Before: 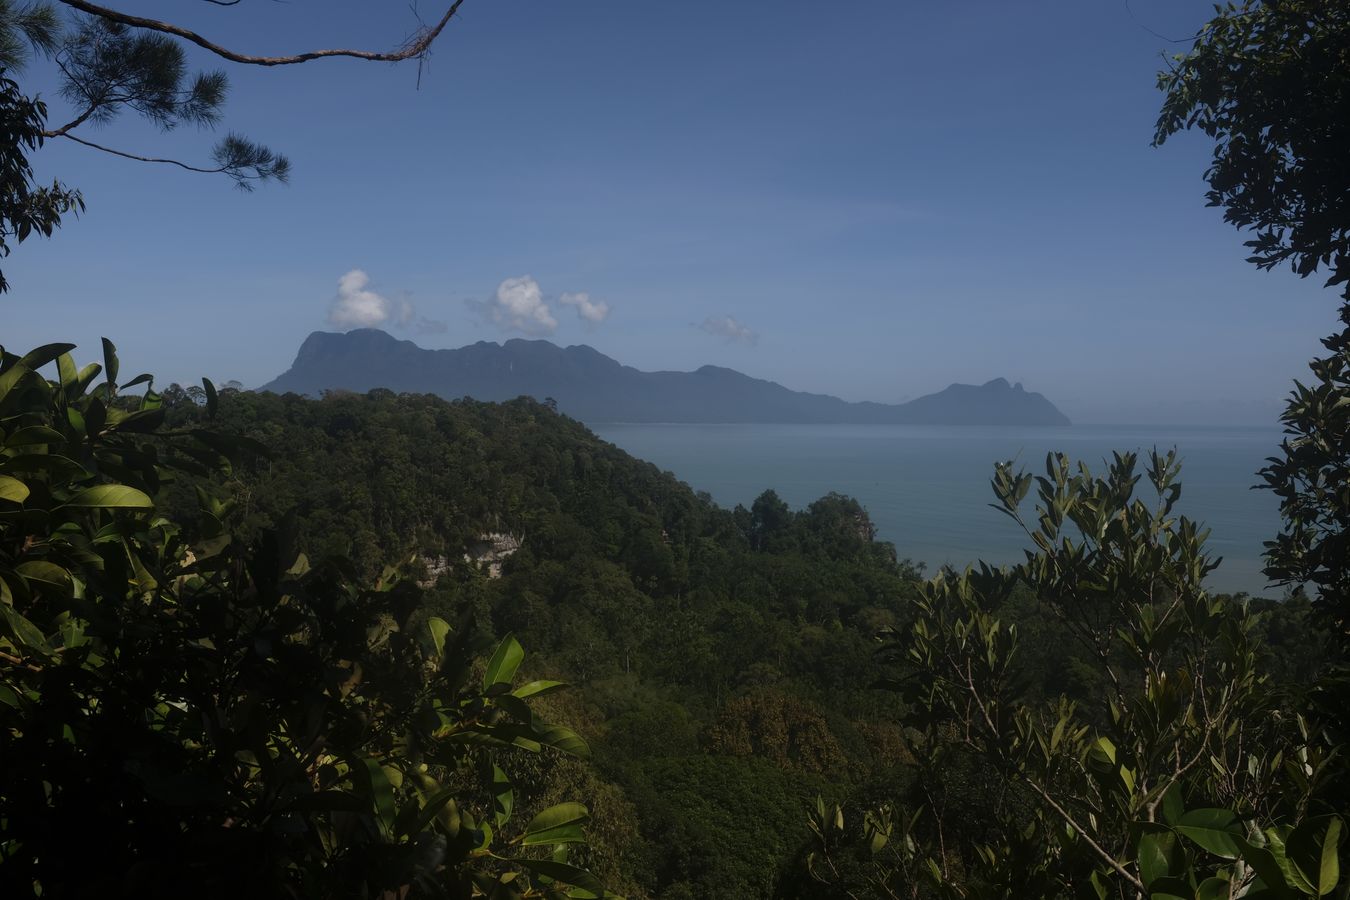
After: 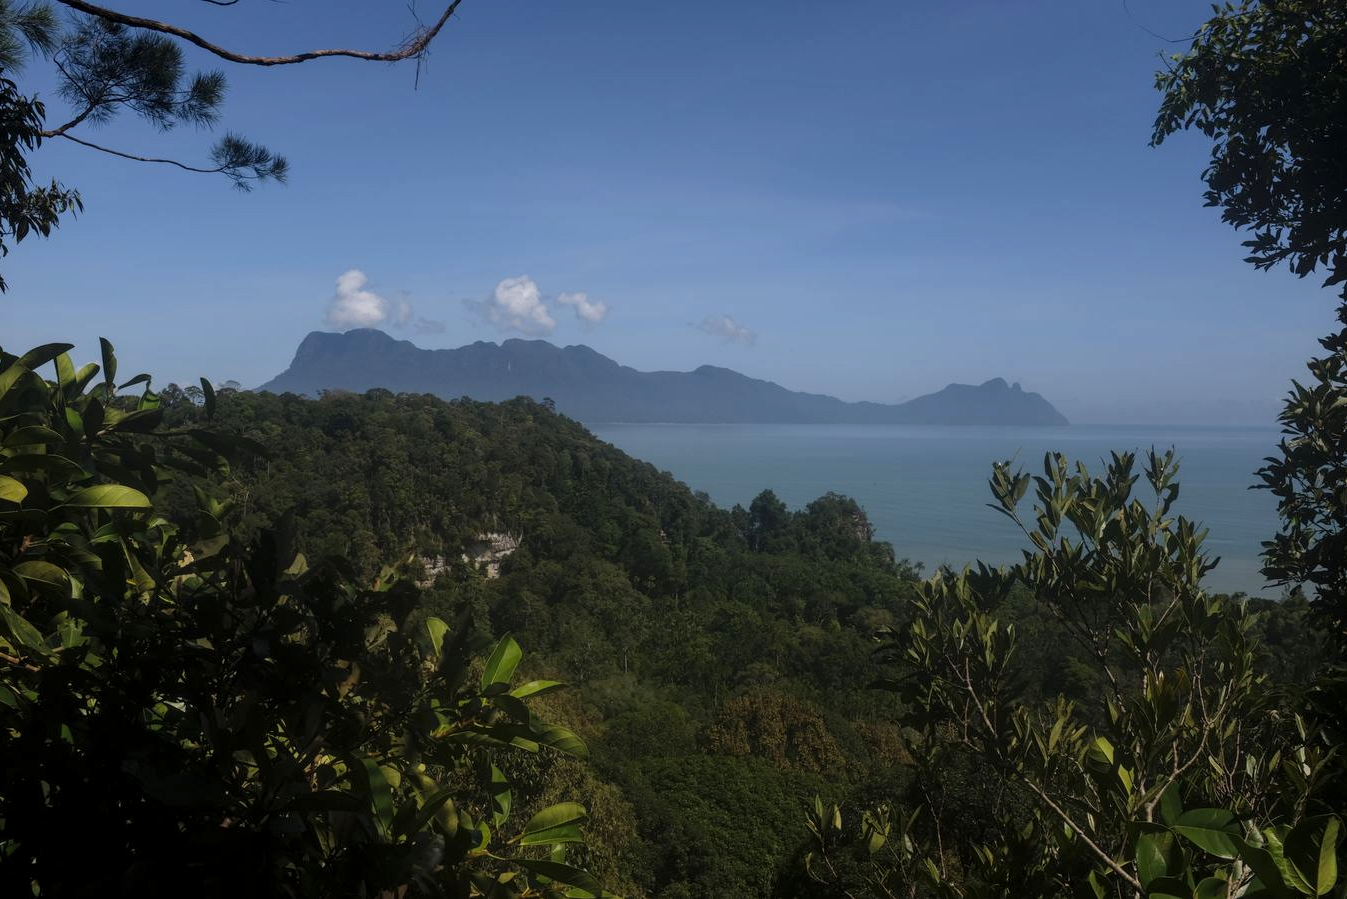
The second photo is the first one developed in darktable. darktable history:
local contrast: on, module defaults
crop and rotate: left 0.2%, bottom 0.002%
contrast brightness saturation: contrast 0.074, brightness 0.07, saturation 0.18
